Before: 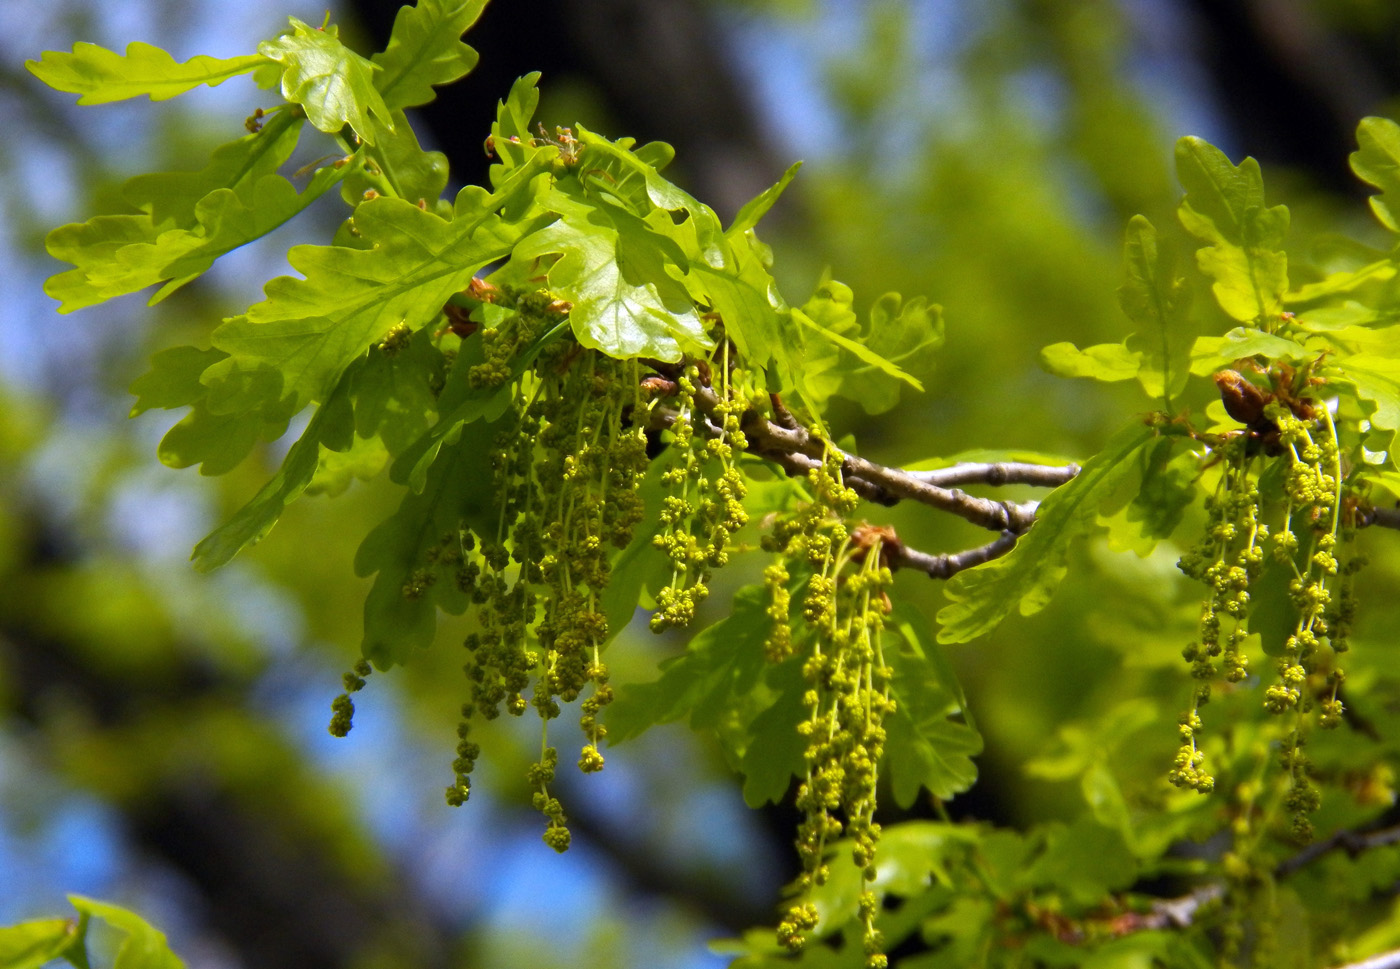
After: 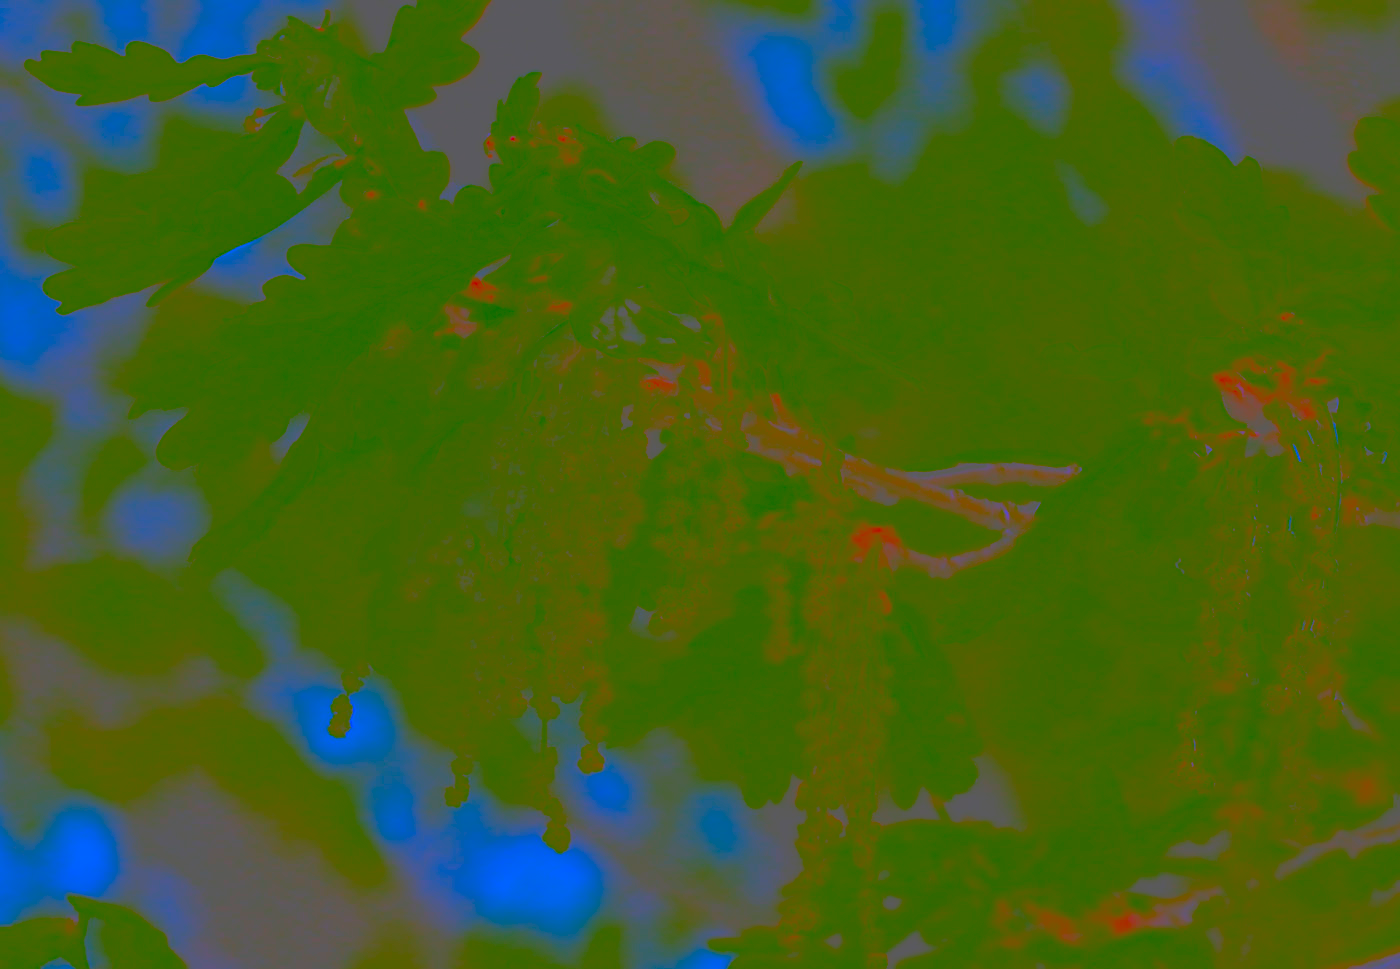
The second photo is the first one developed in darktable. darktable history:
shadows and highlights: shadows 25, white point adjustment -3, highlights -30
contrast brightness saturation: contrast -0.99, brightness -0.17, saturation 0.75
